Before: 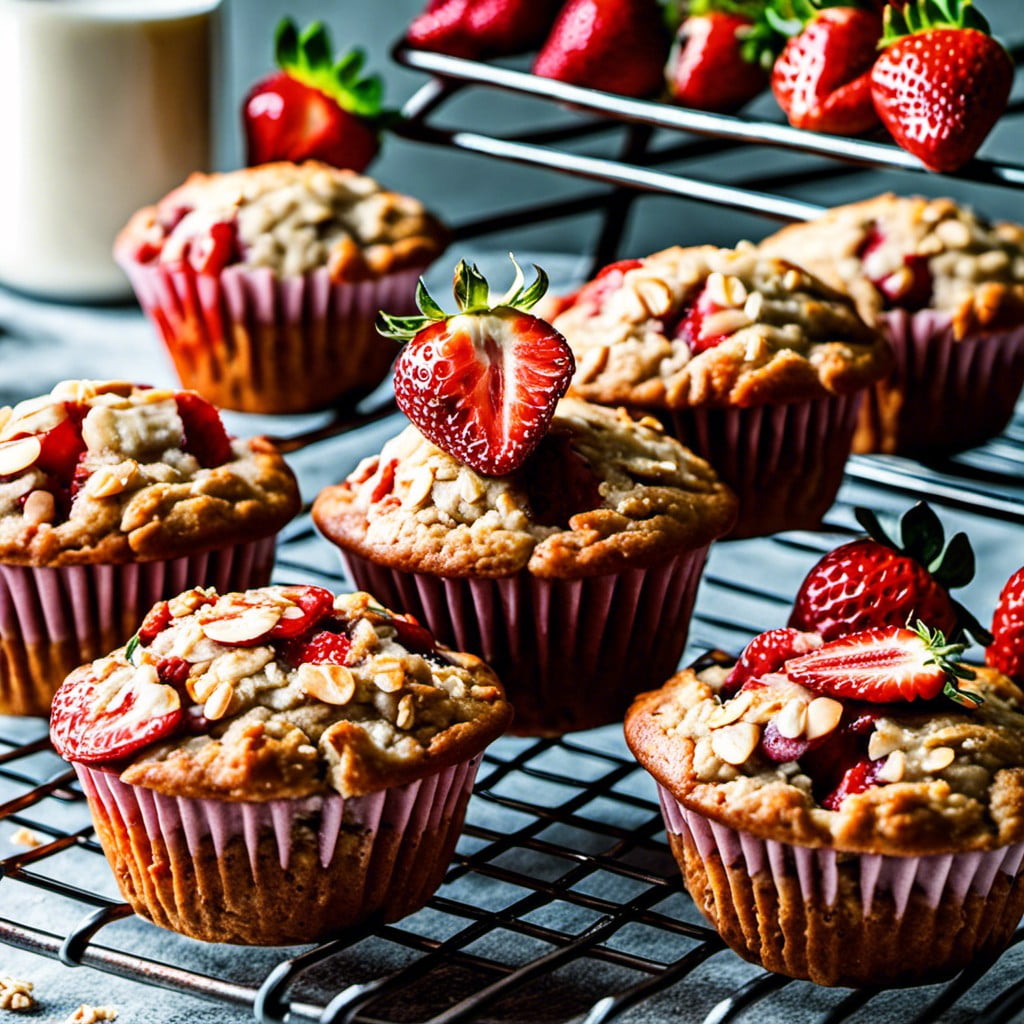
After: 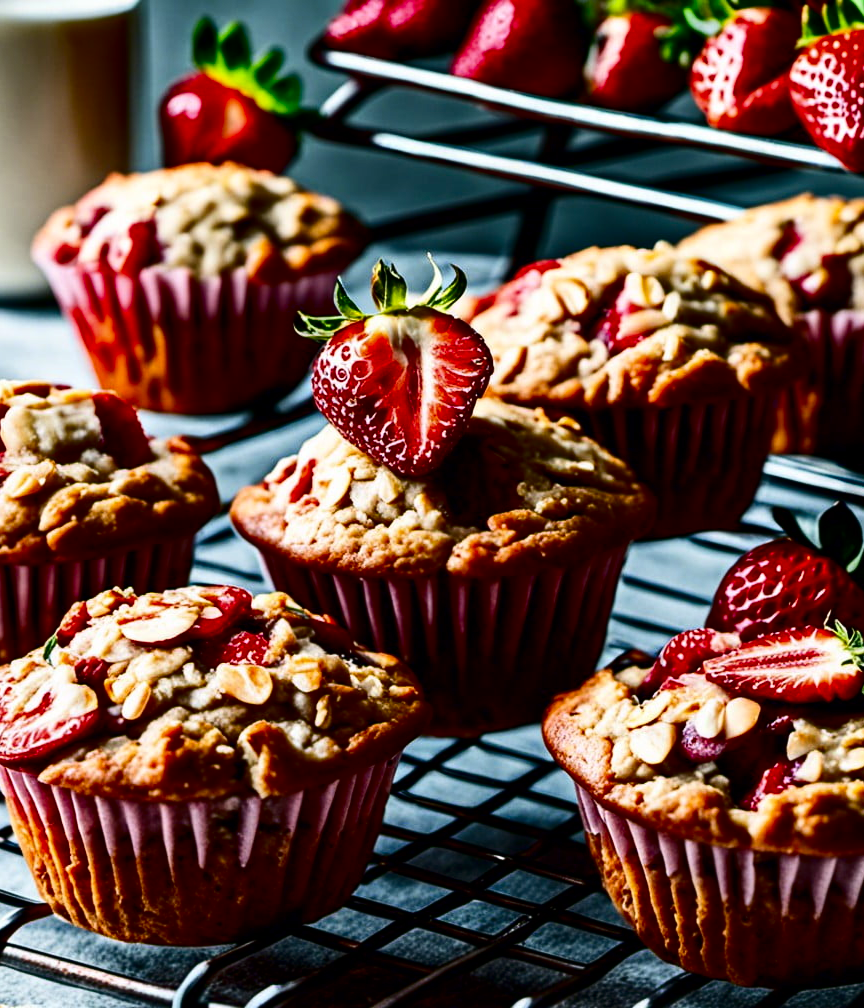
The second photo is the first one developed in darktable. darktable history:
white balance: red 1, blue 1
crop: left 8.026%, right 7.374%
contrast brightness saturation: contrast 0.19, brightness -0.24, saturation 0.11
